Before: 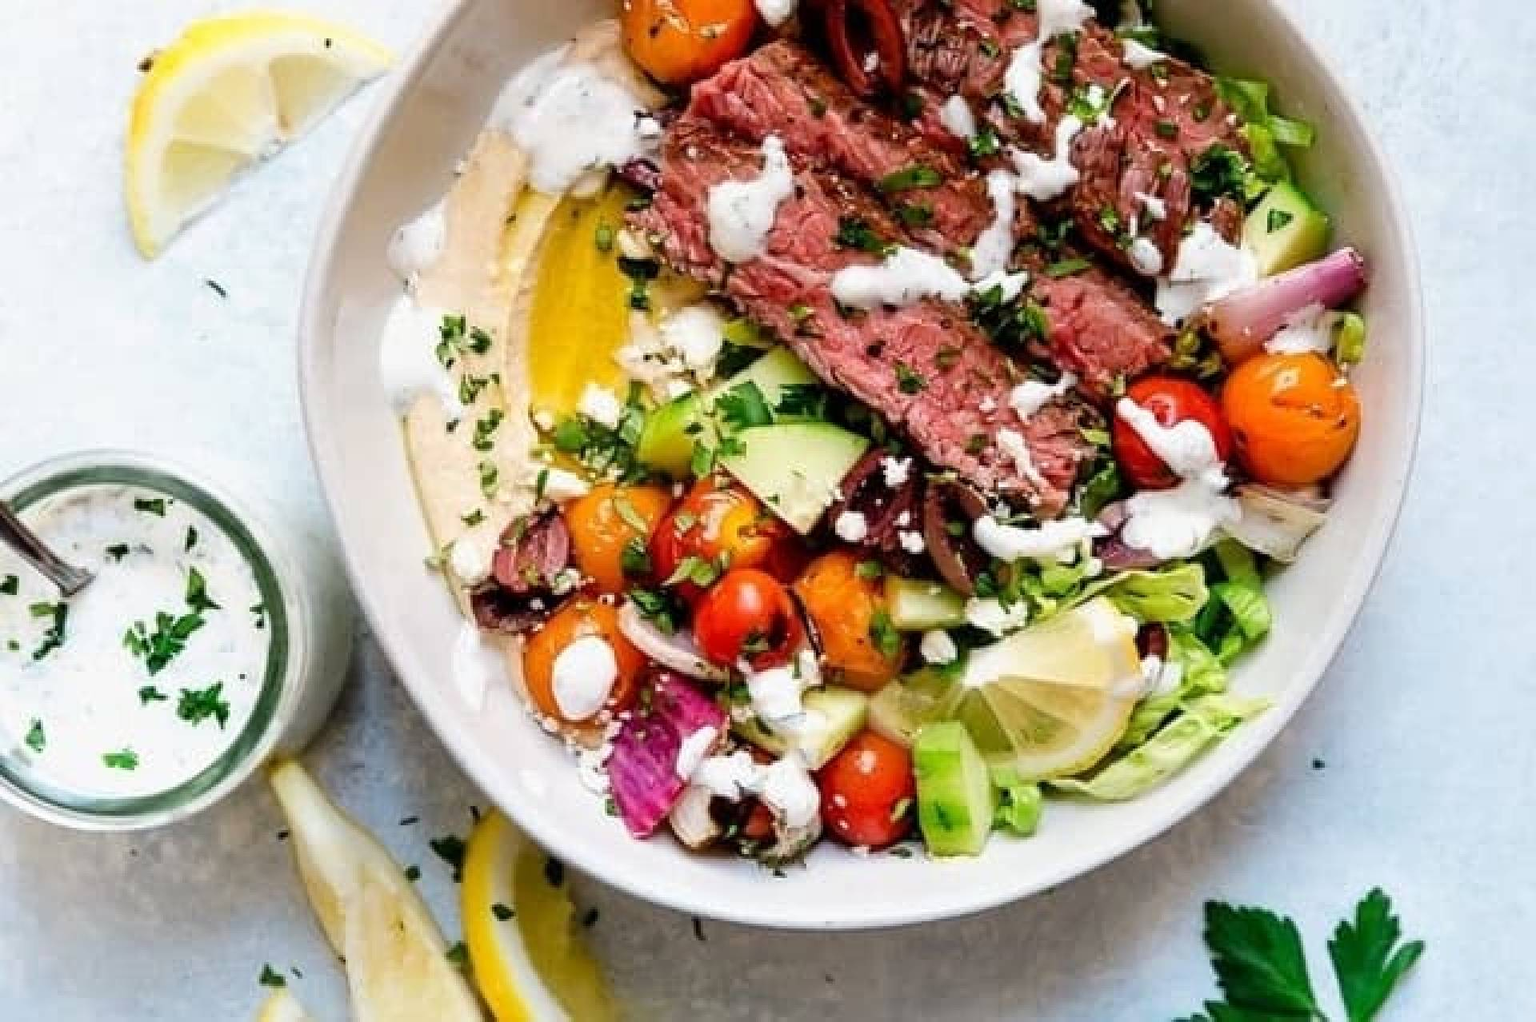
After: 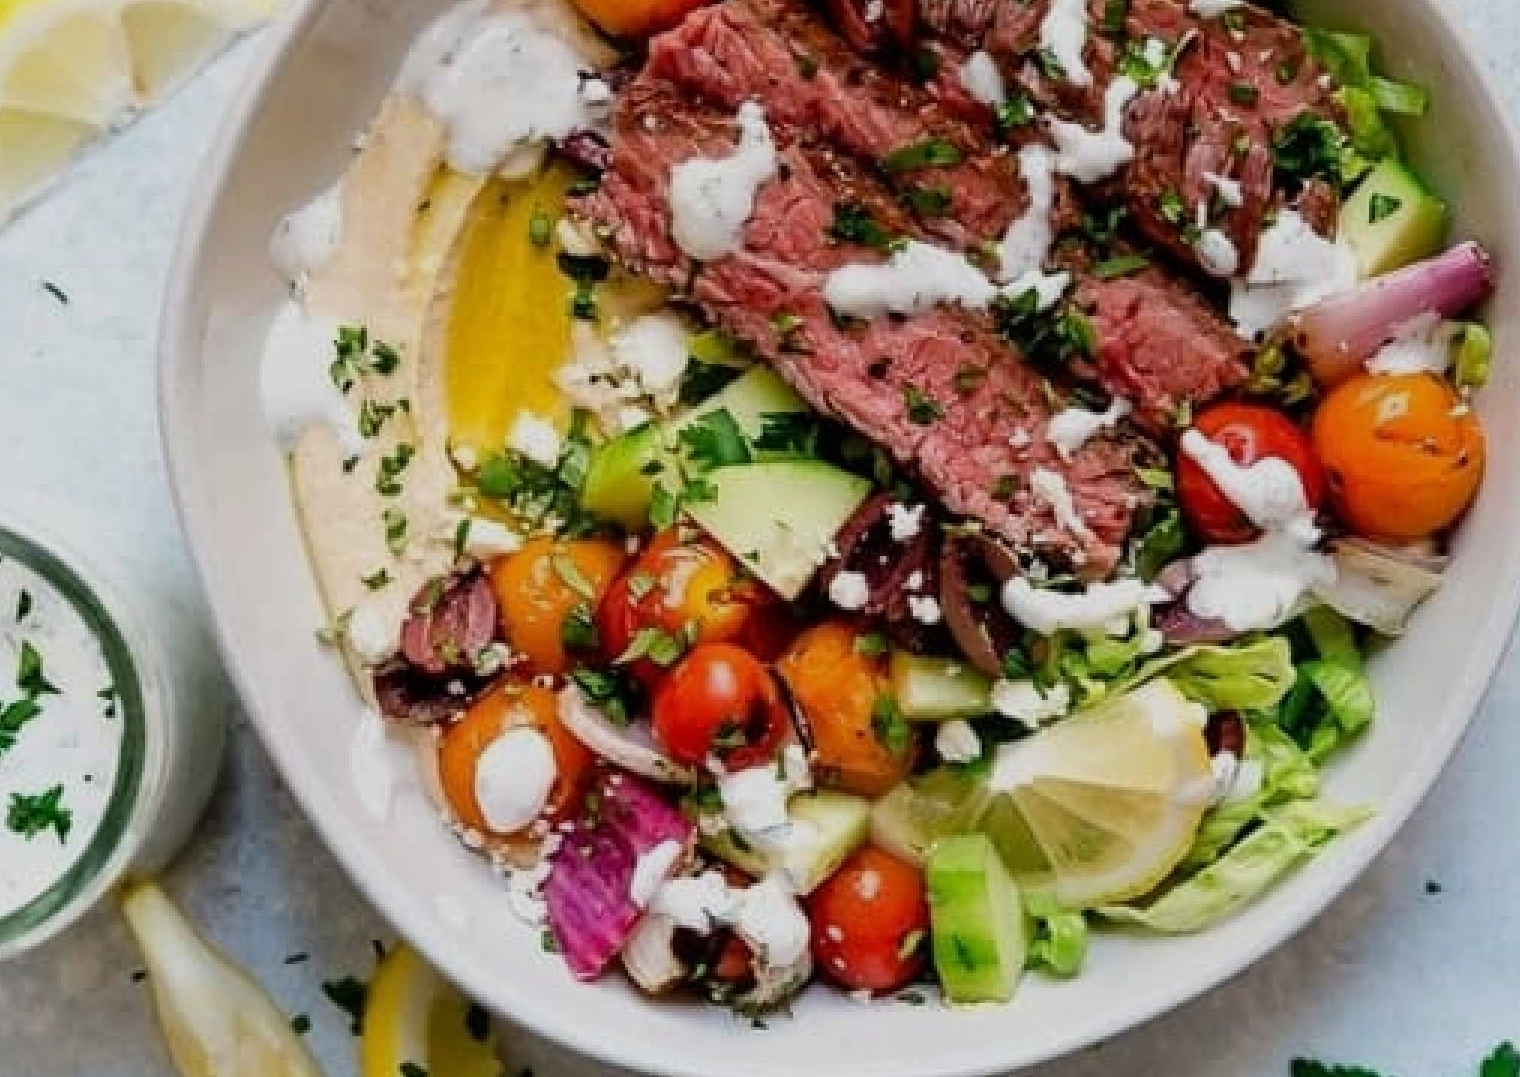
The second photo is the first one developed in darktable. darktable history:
exposure: exposure -0.462 EV, compensate highlight preservation false
crop: left 11.225%, top 5.381%, right 9.565%, bottom 10.314%
